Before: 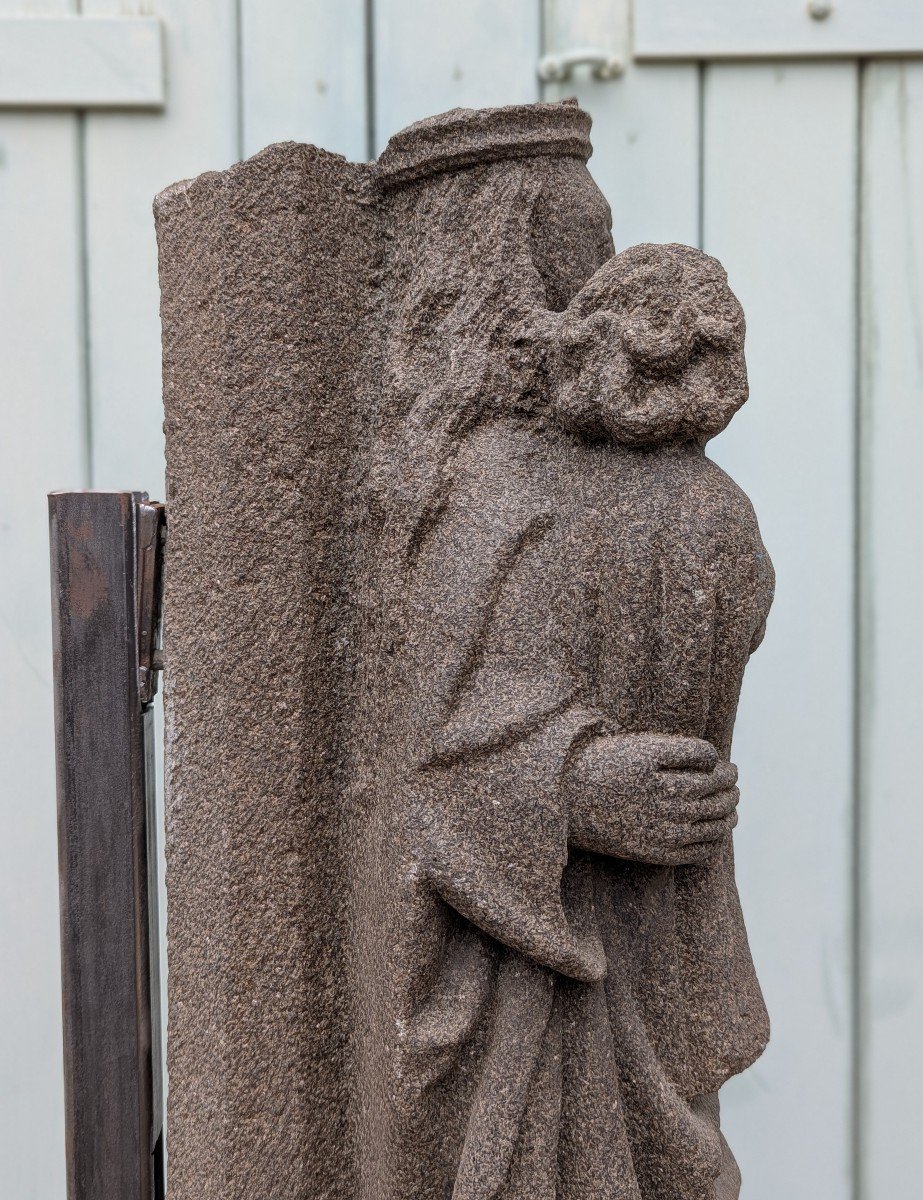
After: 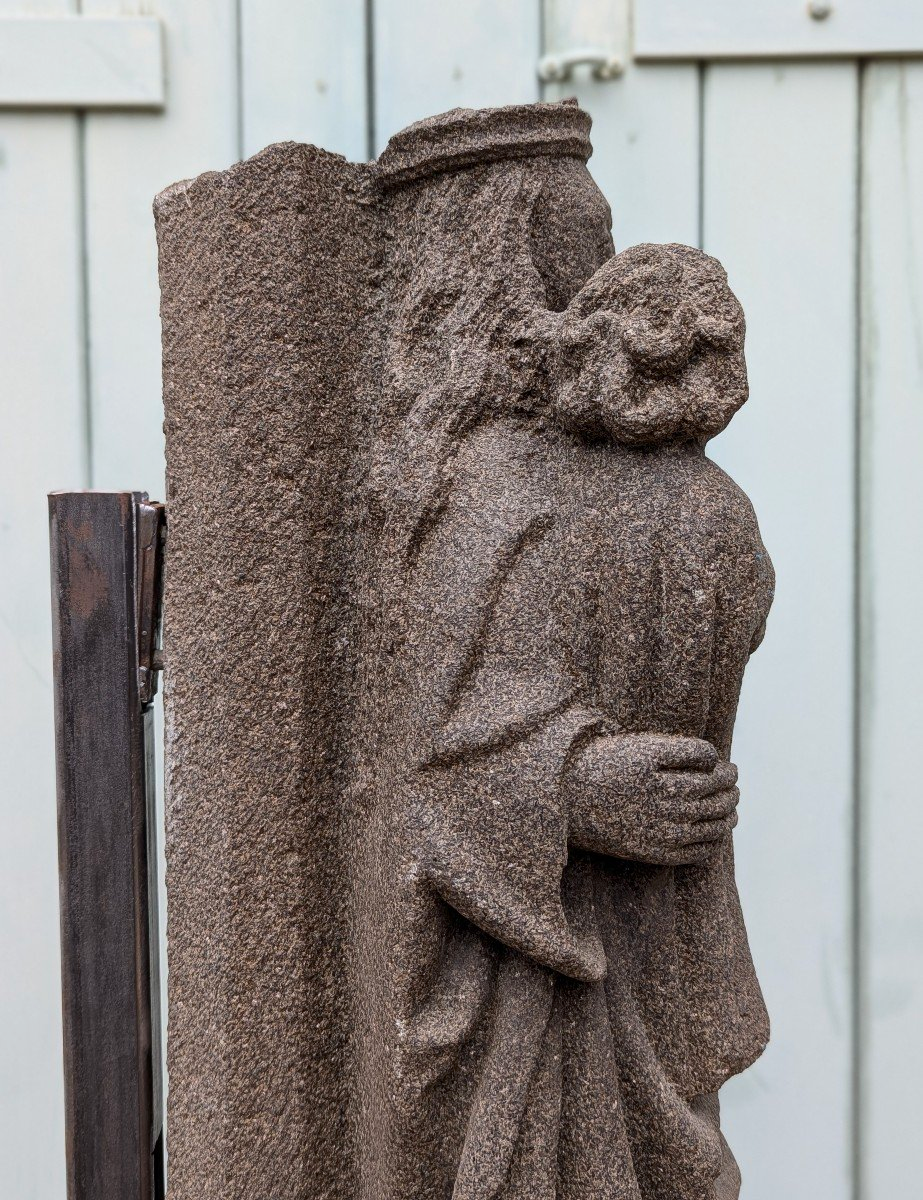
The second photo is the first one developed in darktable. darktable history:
contrast brightness saturation: contrast 0.149, brightness -0.009, saturation 0.101
